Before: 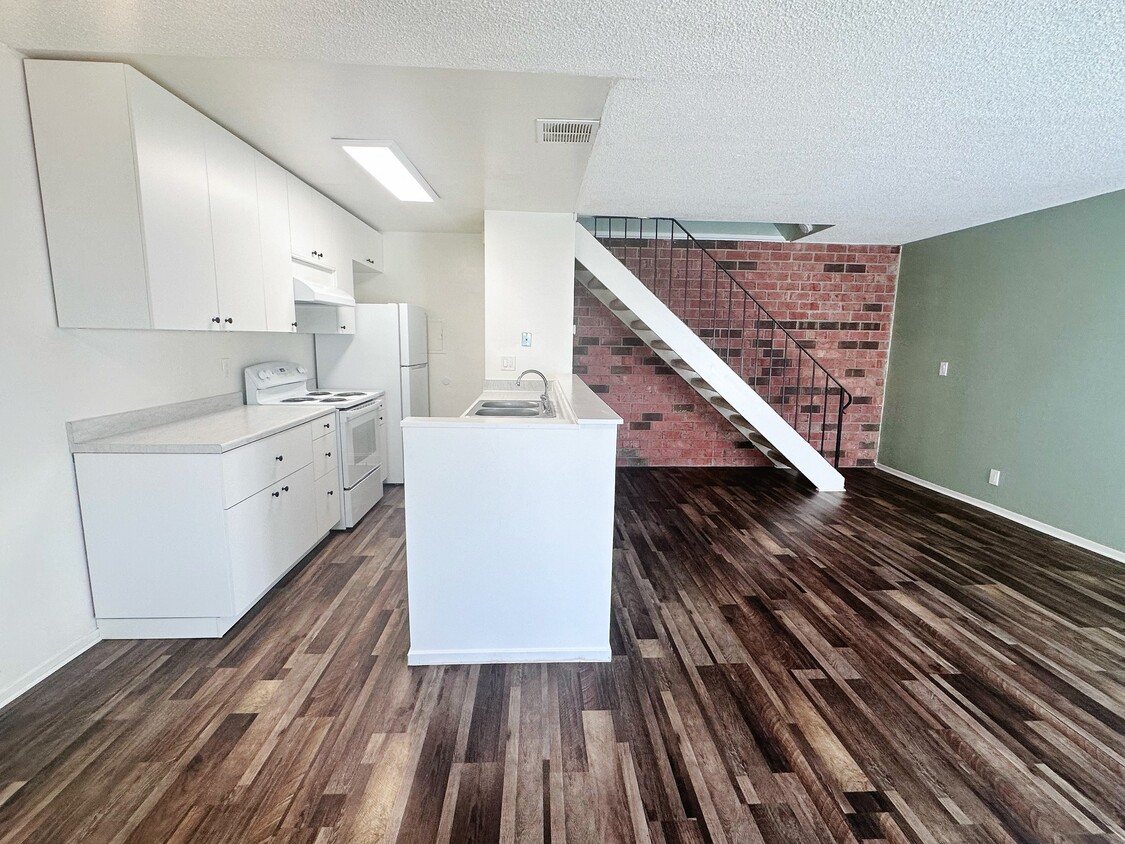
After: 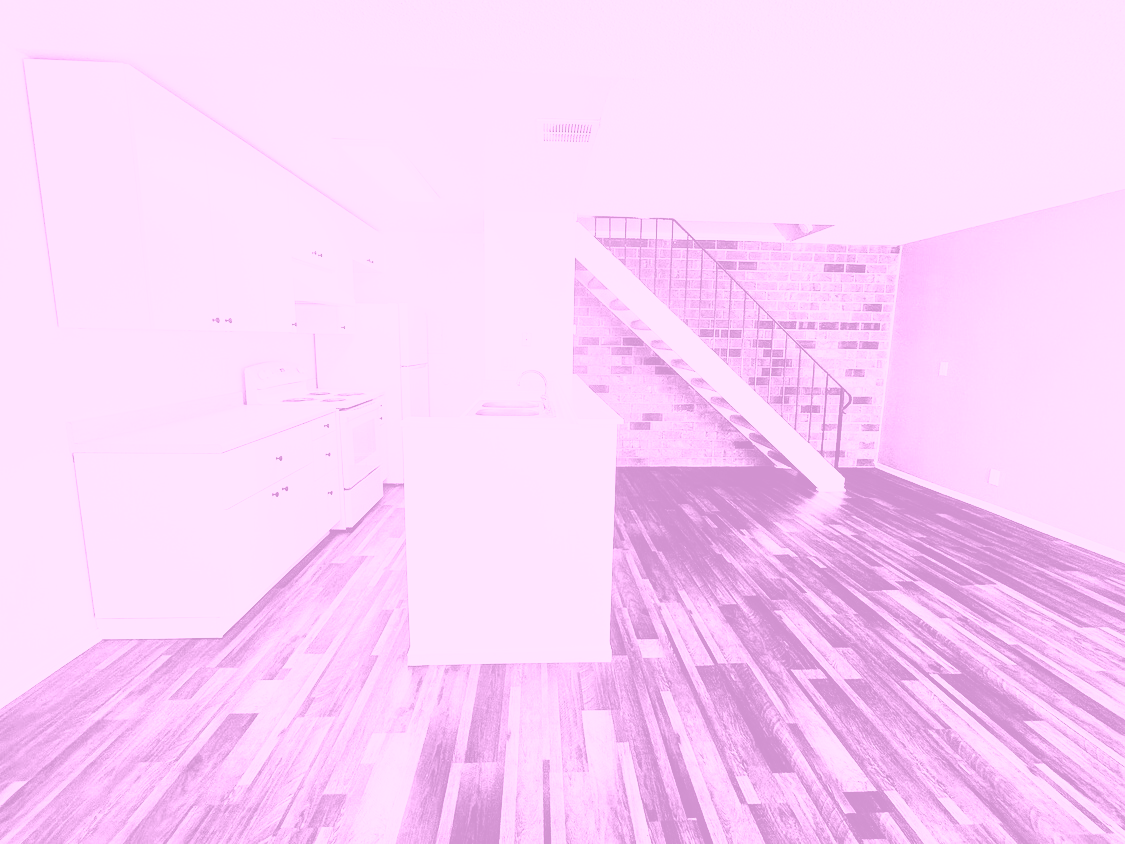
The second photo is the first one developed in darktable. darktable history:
exposure: exposure -0.177 EV, compensate highlight preservation false
white balance: red 1.045, blue 0.932
rgb curve: curves: ch0 [(0, 0) (0.21, 0.15) (0.24, 0.21) (0.5, 0.75) (0.75, 0.96) (0.89, 0.99) (1, 1)]; ch1 [(0, 0.02) (0.21, 0.13) (0.25, 0.2) (0.5, 0.67) (0.75, 0.9) (0.89, 0.97) (1, 1)]; ch2 [(0, 0.02) (0.21, 0.13) (0.25, 0.2) (0.5, 0.67) (0.75, 0.9) (0.89, 0.97) (1, 1)], compensate middle gray true
colorize: hue 331.2°, saturation 75%, source mix 30.28%, lightness 70.52%, version 1
